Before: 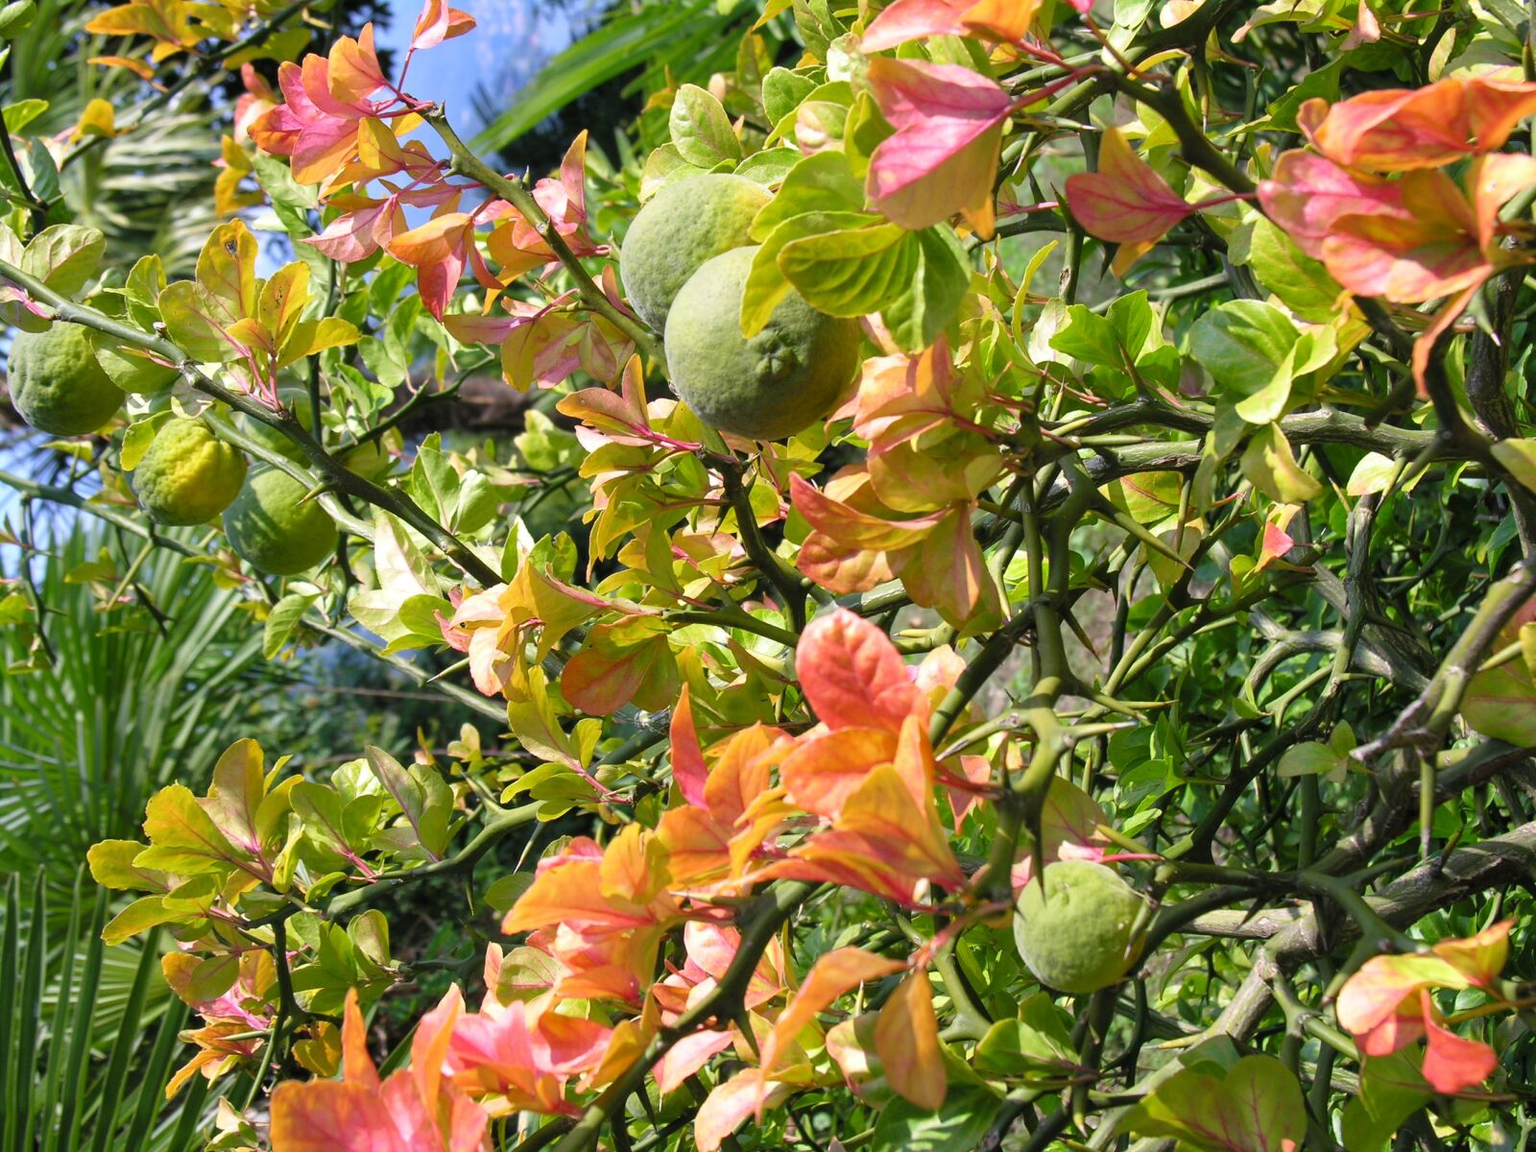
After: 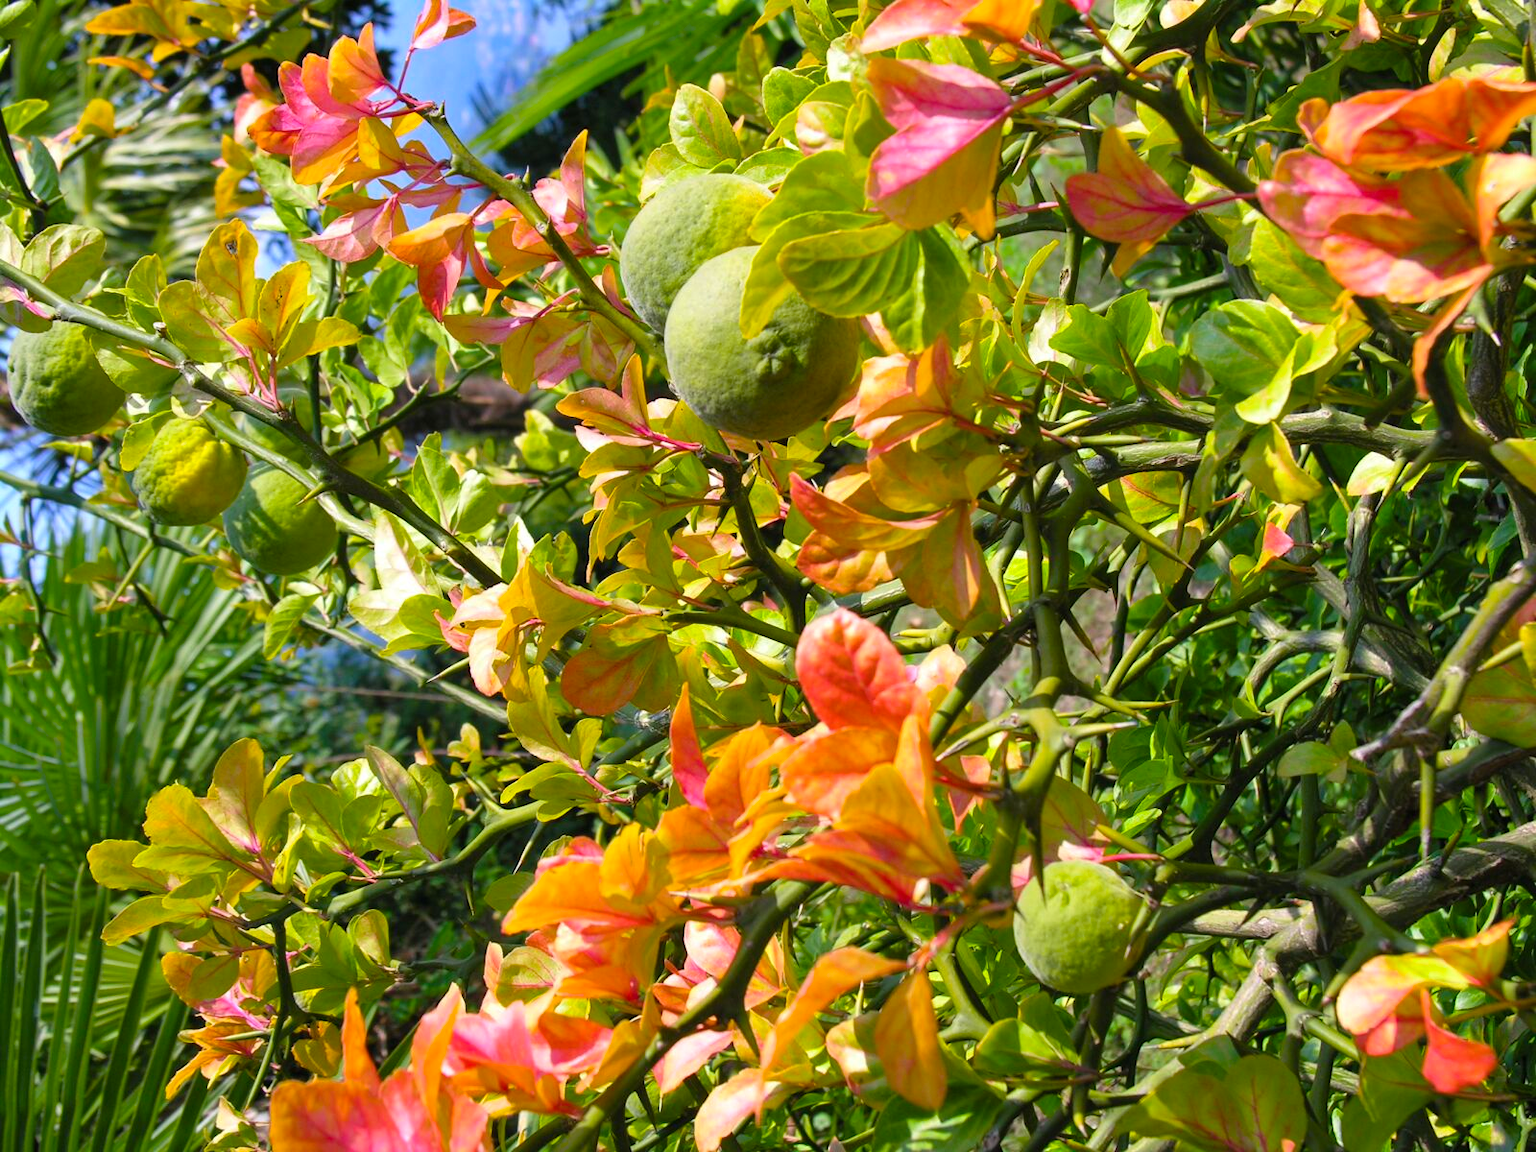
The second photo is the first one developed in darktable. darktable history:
color balance rgb: global offset › hue 170.63°, linear chroma grading › global chroma 19.888%, perceptual saturation grading › global saturation 10.398%
